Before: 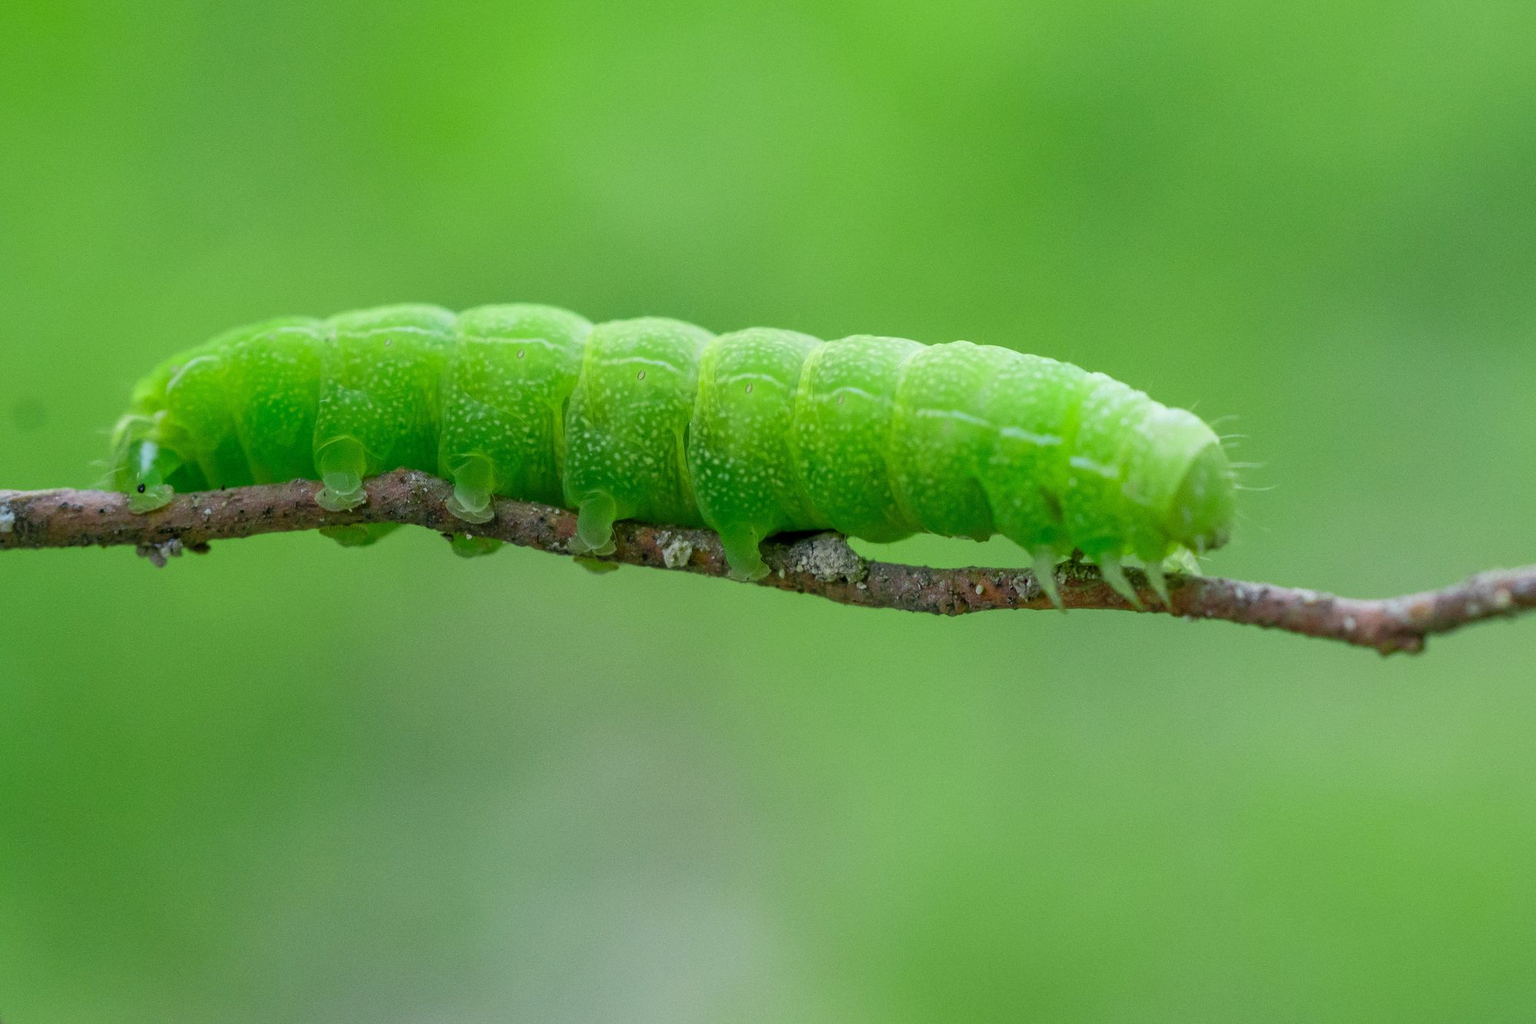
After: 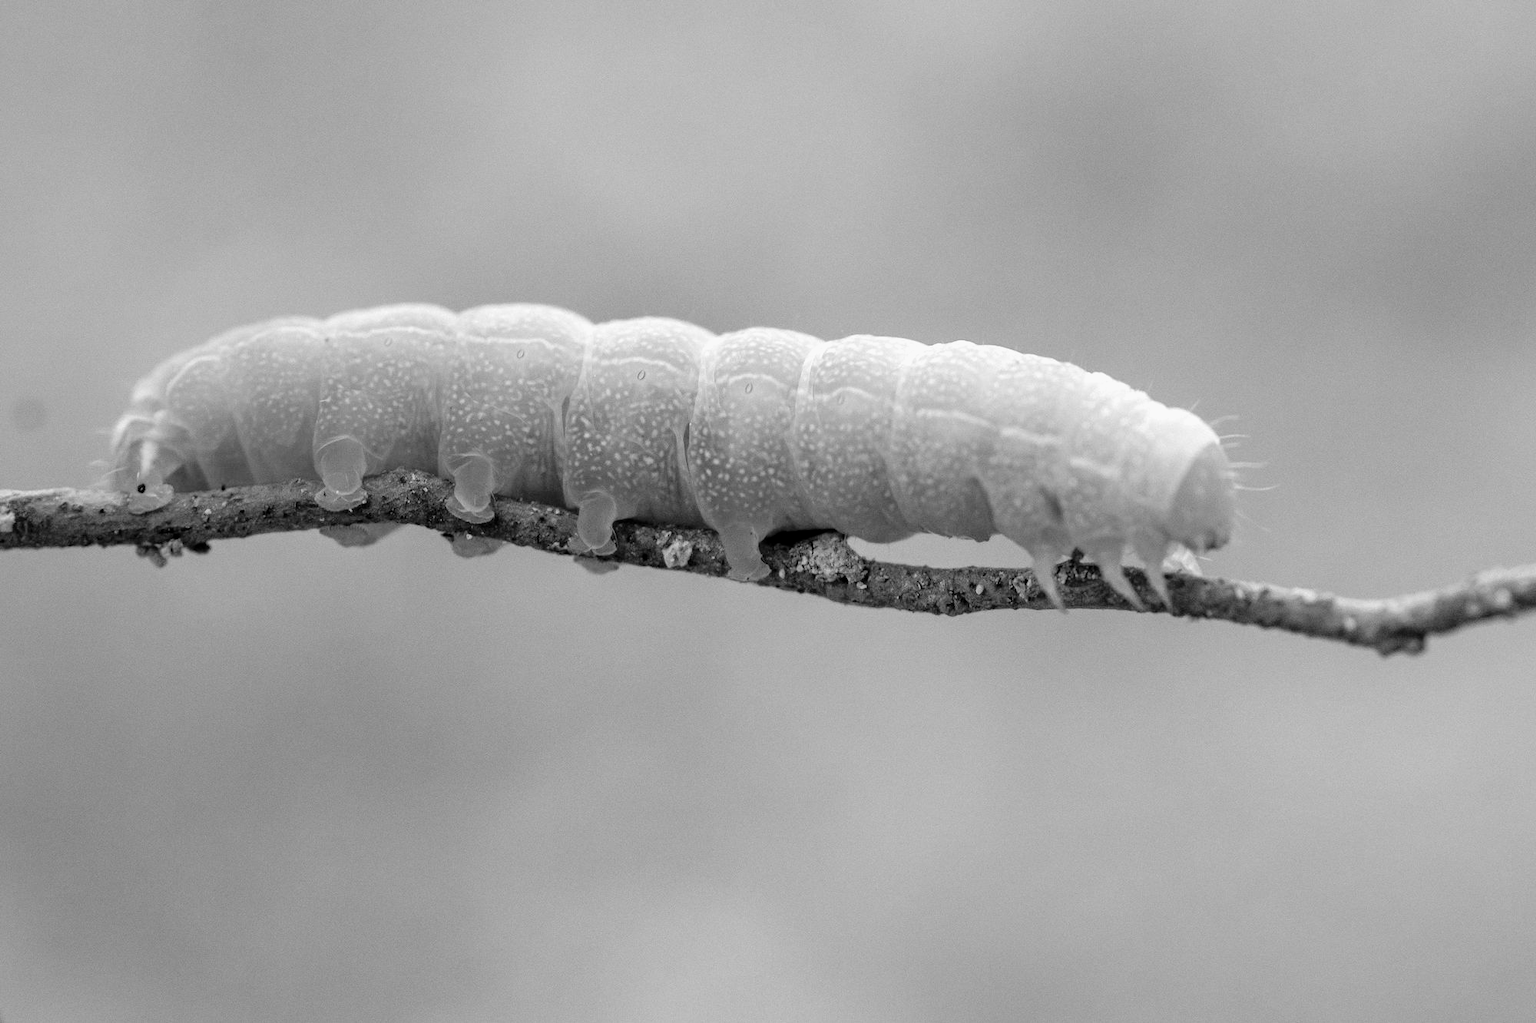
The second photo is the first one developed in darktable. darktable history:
exposure: black level correction 0.005, exposure 0.417 EV, compensate highlight preservation false
monochrome: a 32, b 64, size 2.3
fill light: exposure -2 EV, width 8.6
